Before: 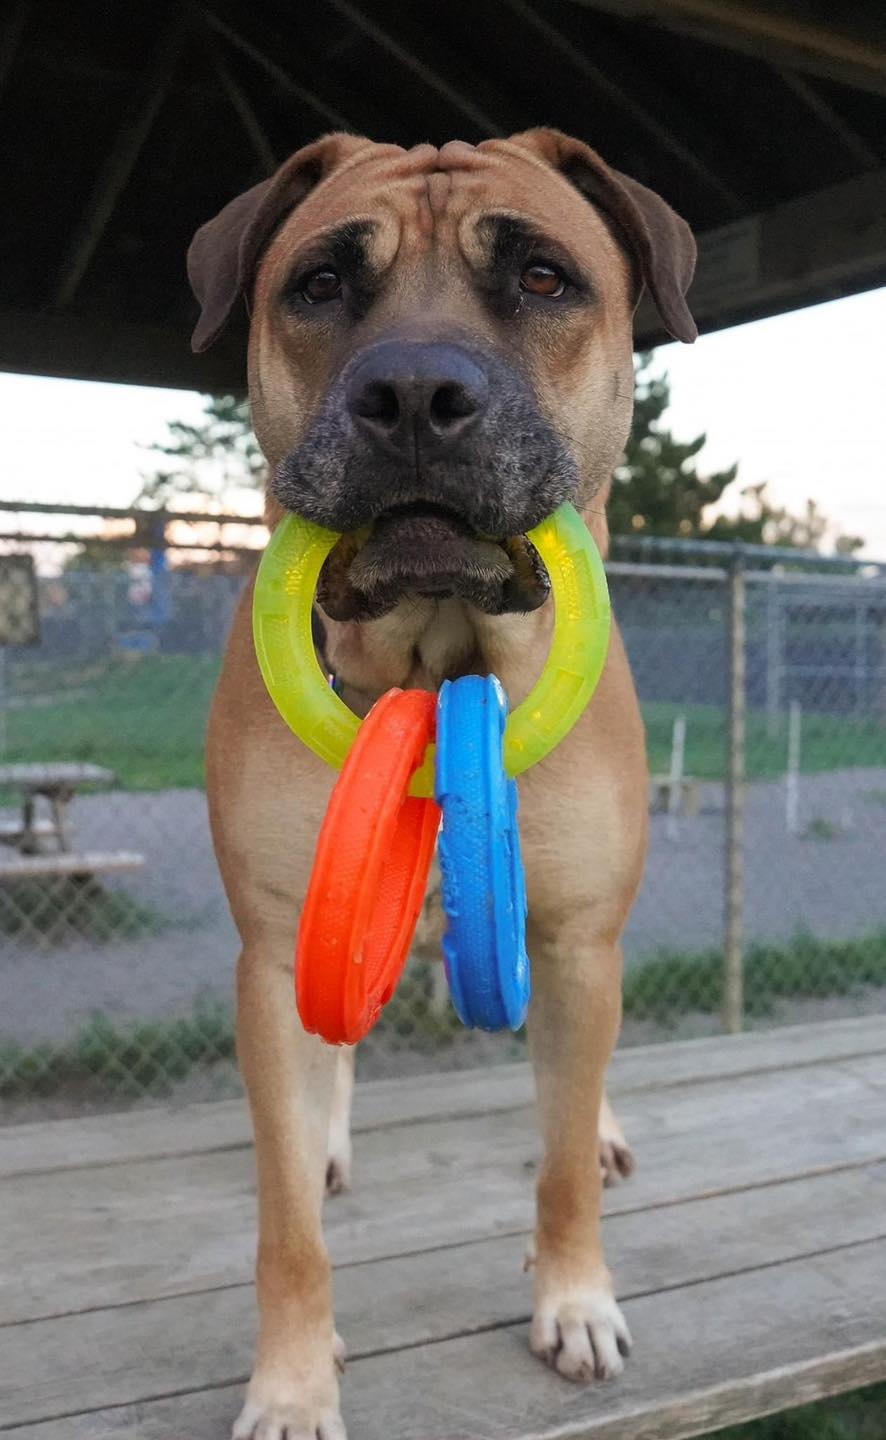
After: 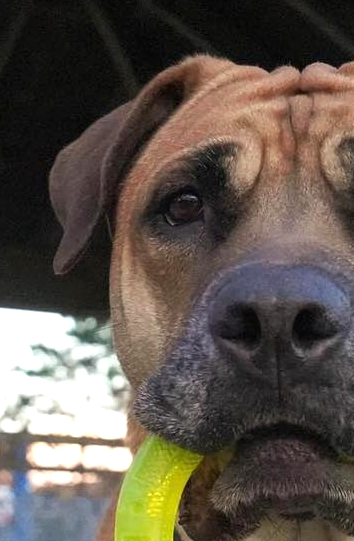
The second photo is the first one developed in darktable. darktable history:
exposure: exposure 0.489 EV, compensate highlight preservation false
crop: left 15.589%, top 5.453%, right 44.347%, bottom 56.924%
